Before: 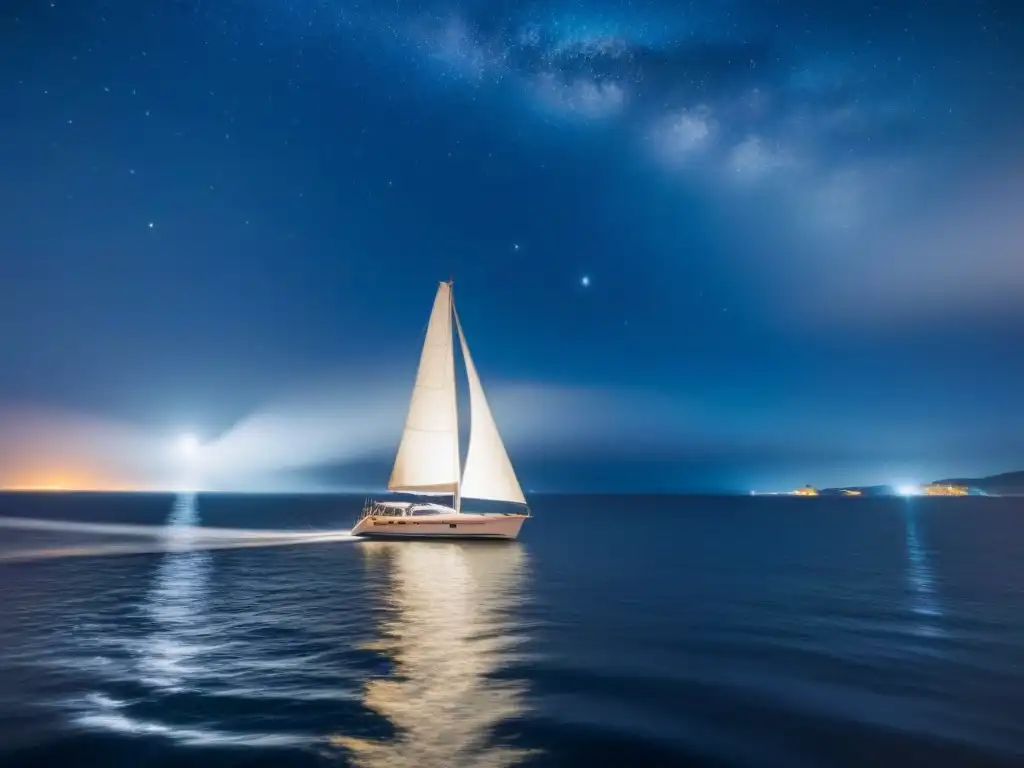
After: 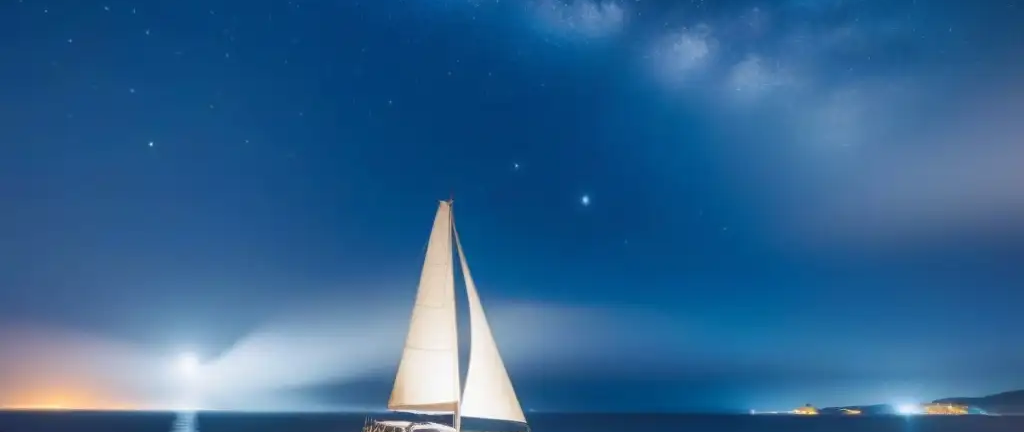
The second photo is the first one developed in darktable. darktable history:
crop and rotate: top 10.578%, bottom 33.158%
